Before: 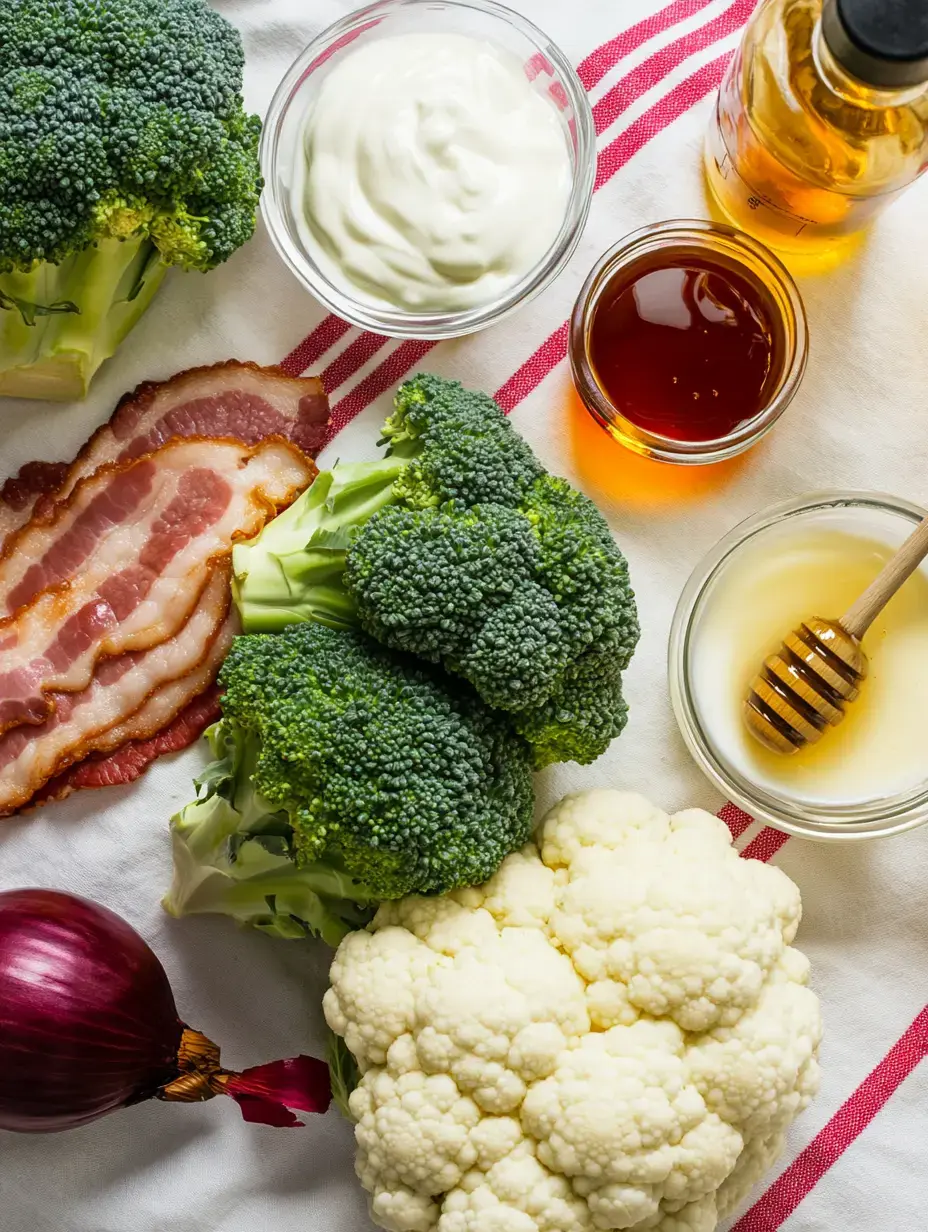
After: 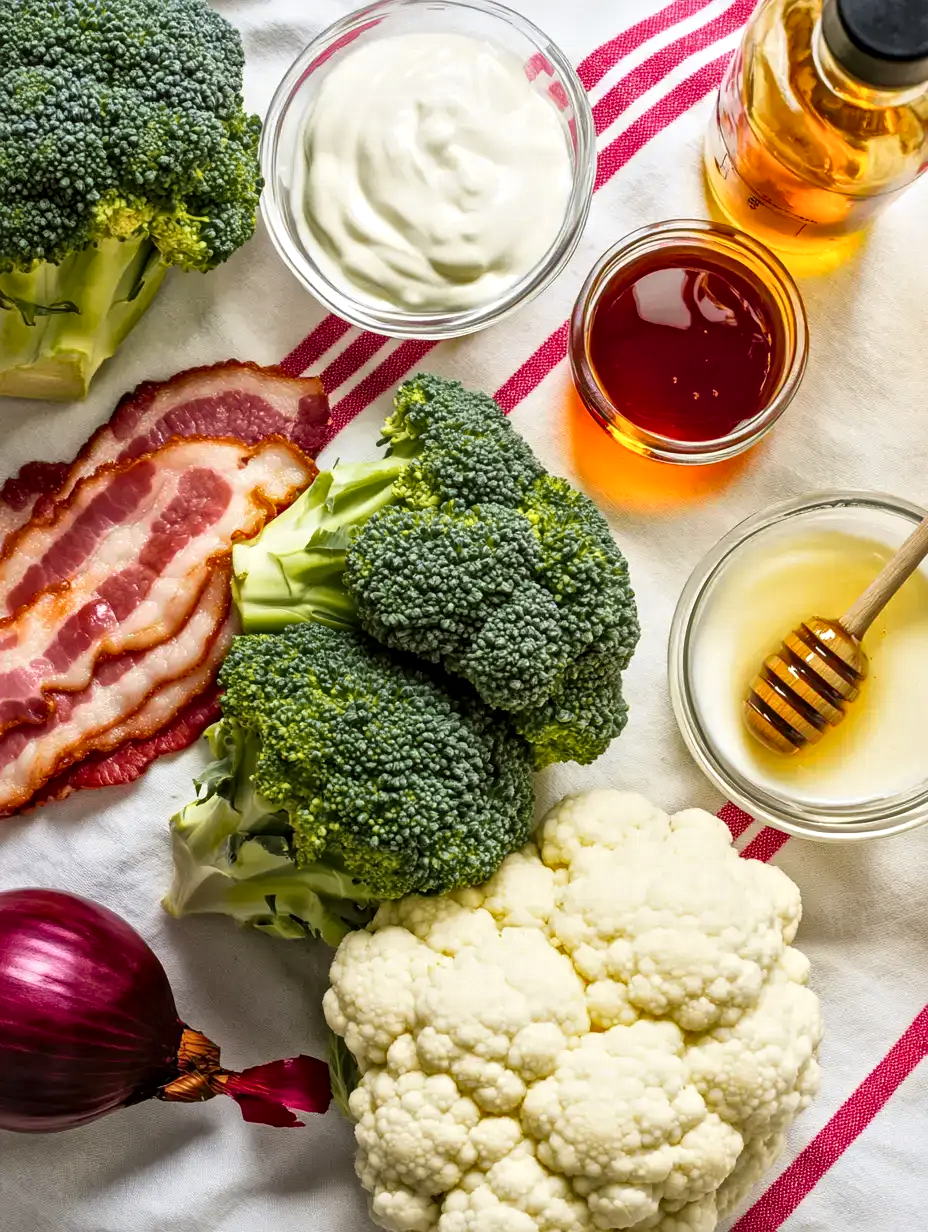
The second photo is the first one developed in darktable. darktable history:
tone curve: curves: ch0 [(0, 0.024) (0.119, 0.146) (0.474, 0.485) (0.718, 0.739) (0.817, 0.839) (1, 0.998)]; ch1 [(0, 0) (0.377, 0.416) (0.439, 0.451) (0.477, 0.485) (0.501, 0.503) (0.538, 0.544) (0.58, 0.613) (0.664, 0.7) (0.783, 0.804) (1, 1)]; ch2 [(0, 0) (0.38, 0.405) (0.463, 0.456) (0.498, 0.497) (0.524, 0.535) (0.578, 0.576) (0.648, 0.665) (1, 1)], color space Lab, independent channels, preserve colors none
local contrast: mode bilateral grid, contrast 20, coarseness 19, detail 163%, midtone range 0.2
